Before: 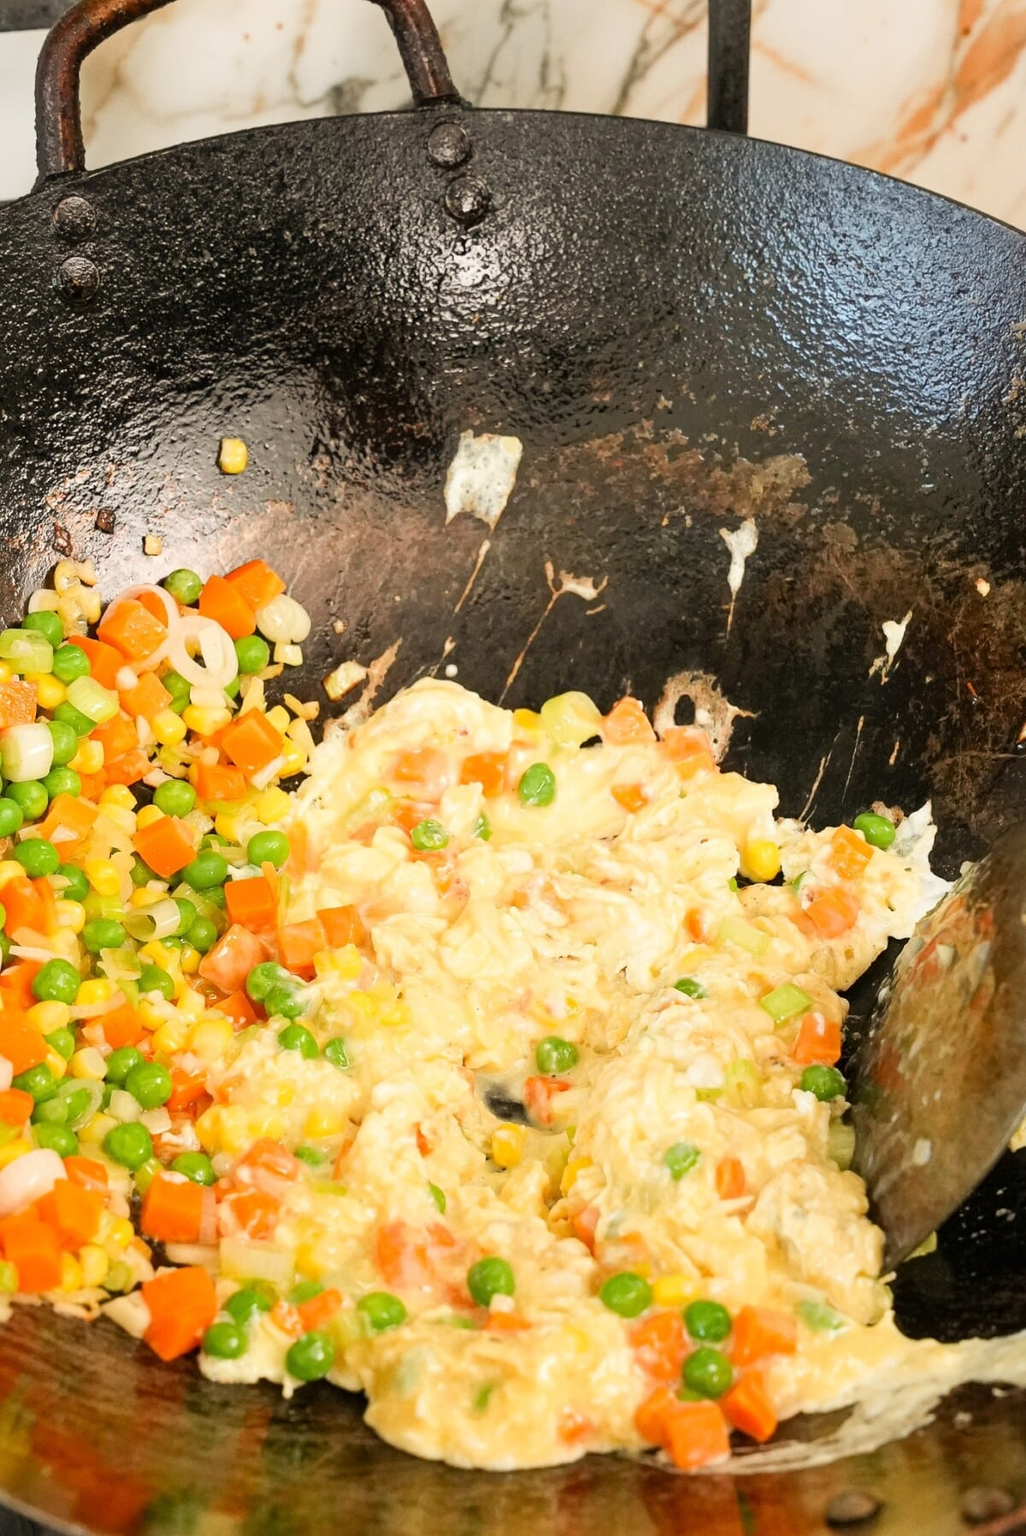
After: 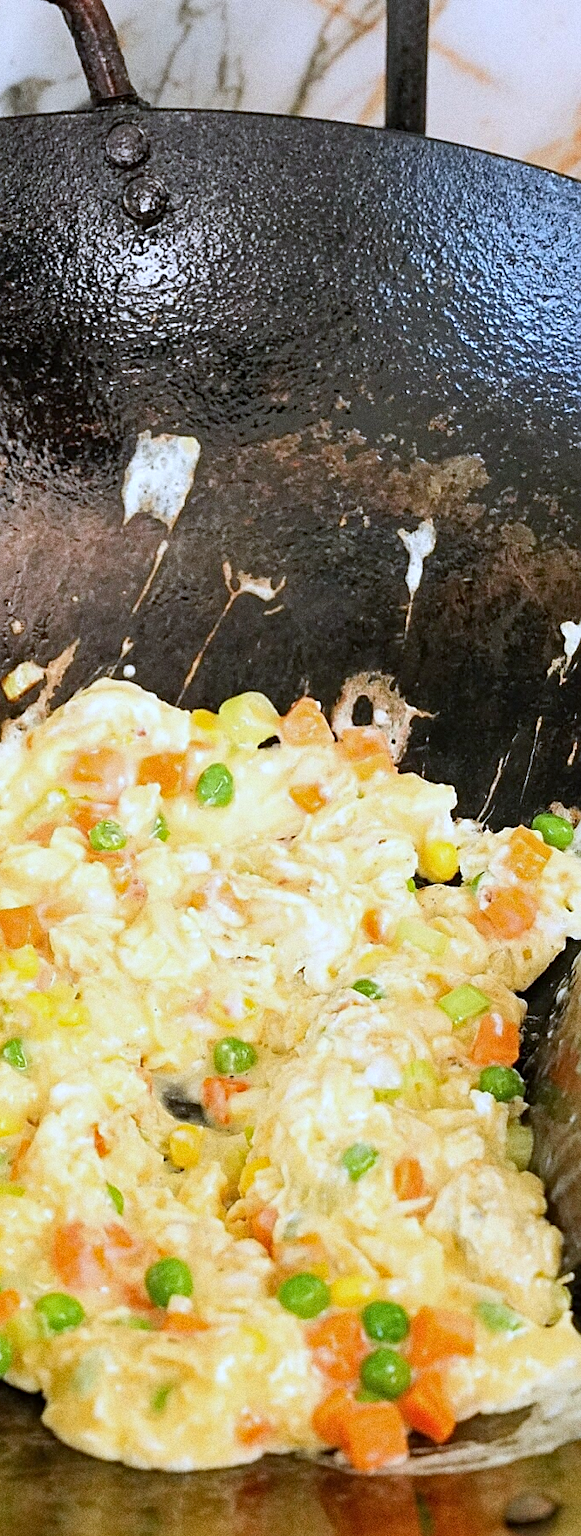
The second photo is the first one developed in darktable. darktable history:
color calibration: illuminant as shot in camera, x 0.358, y 0.373, temperature 4628.91 K
crop: left 31.458%, top 0%, right 11.876%
grain: coarseness 0.09 ISO, strength 40%
white balance: red 0.931, blue 1.11
sharpen: on, module defaults
haze removal: compatibility mode true, adaptive false
